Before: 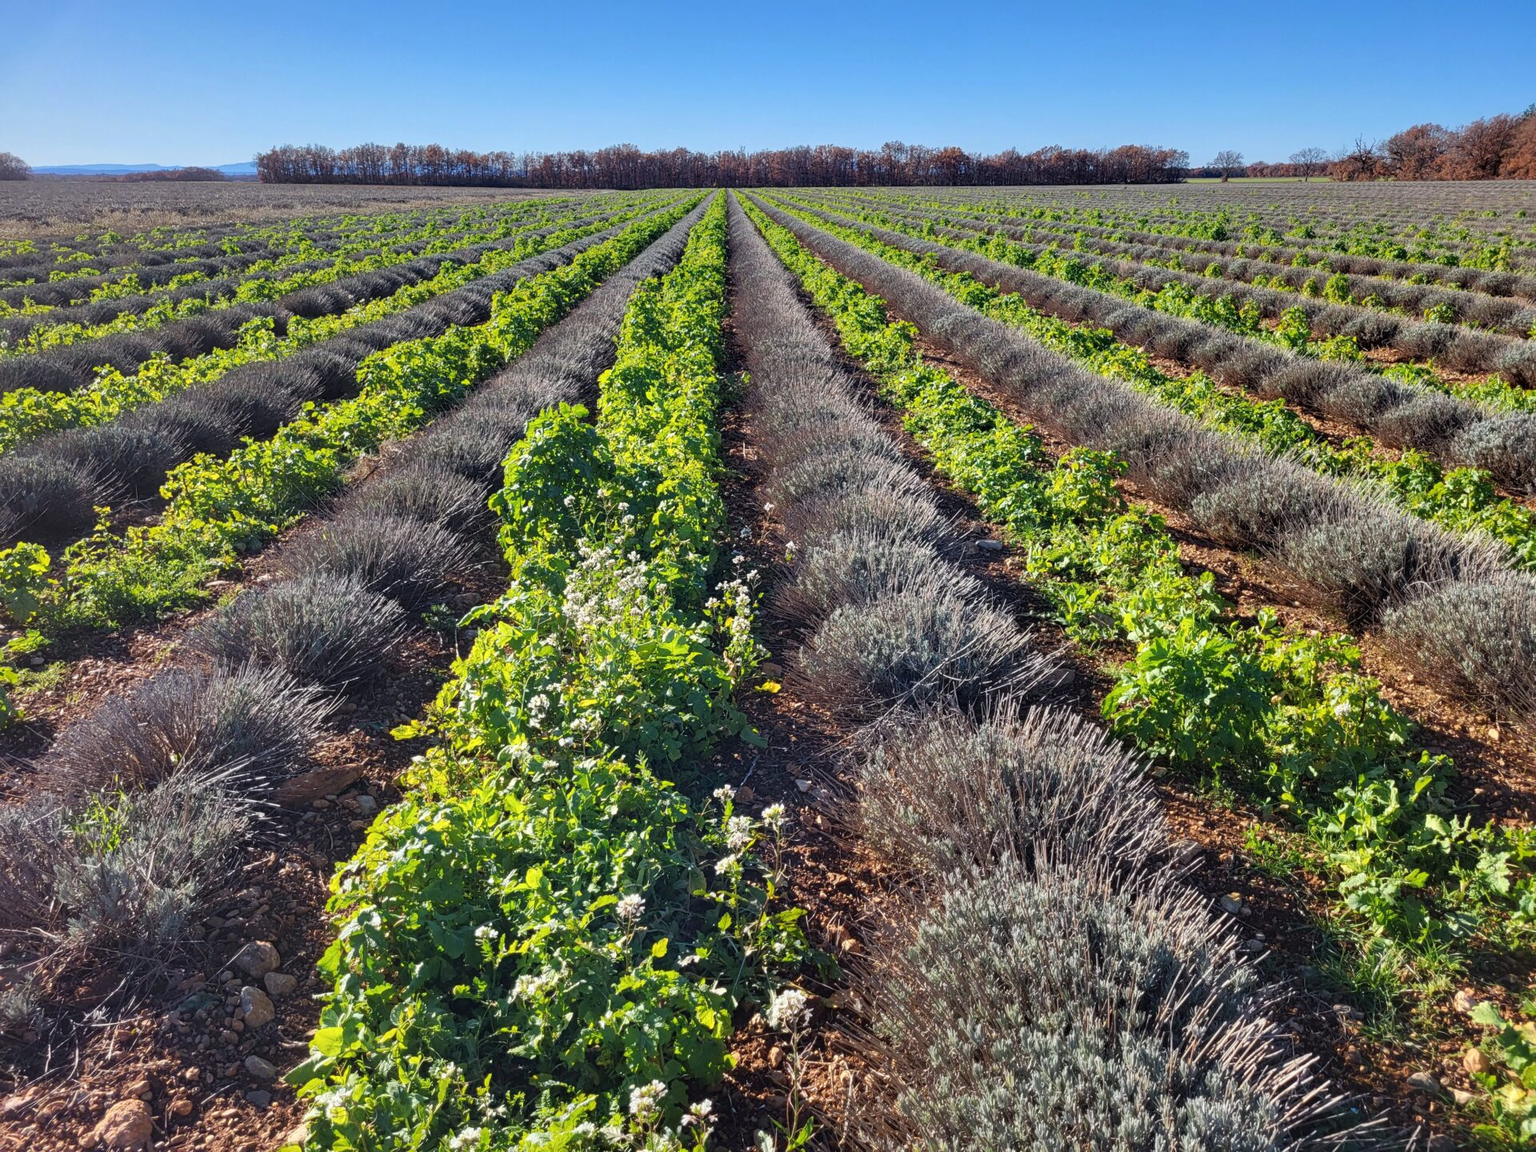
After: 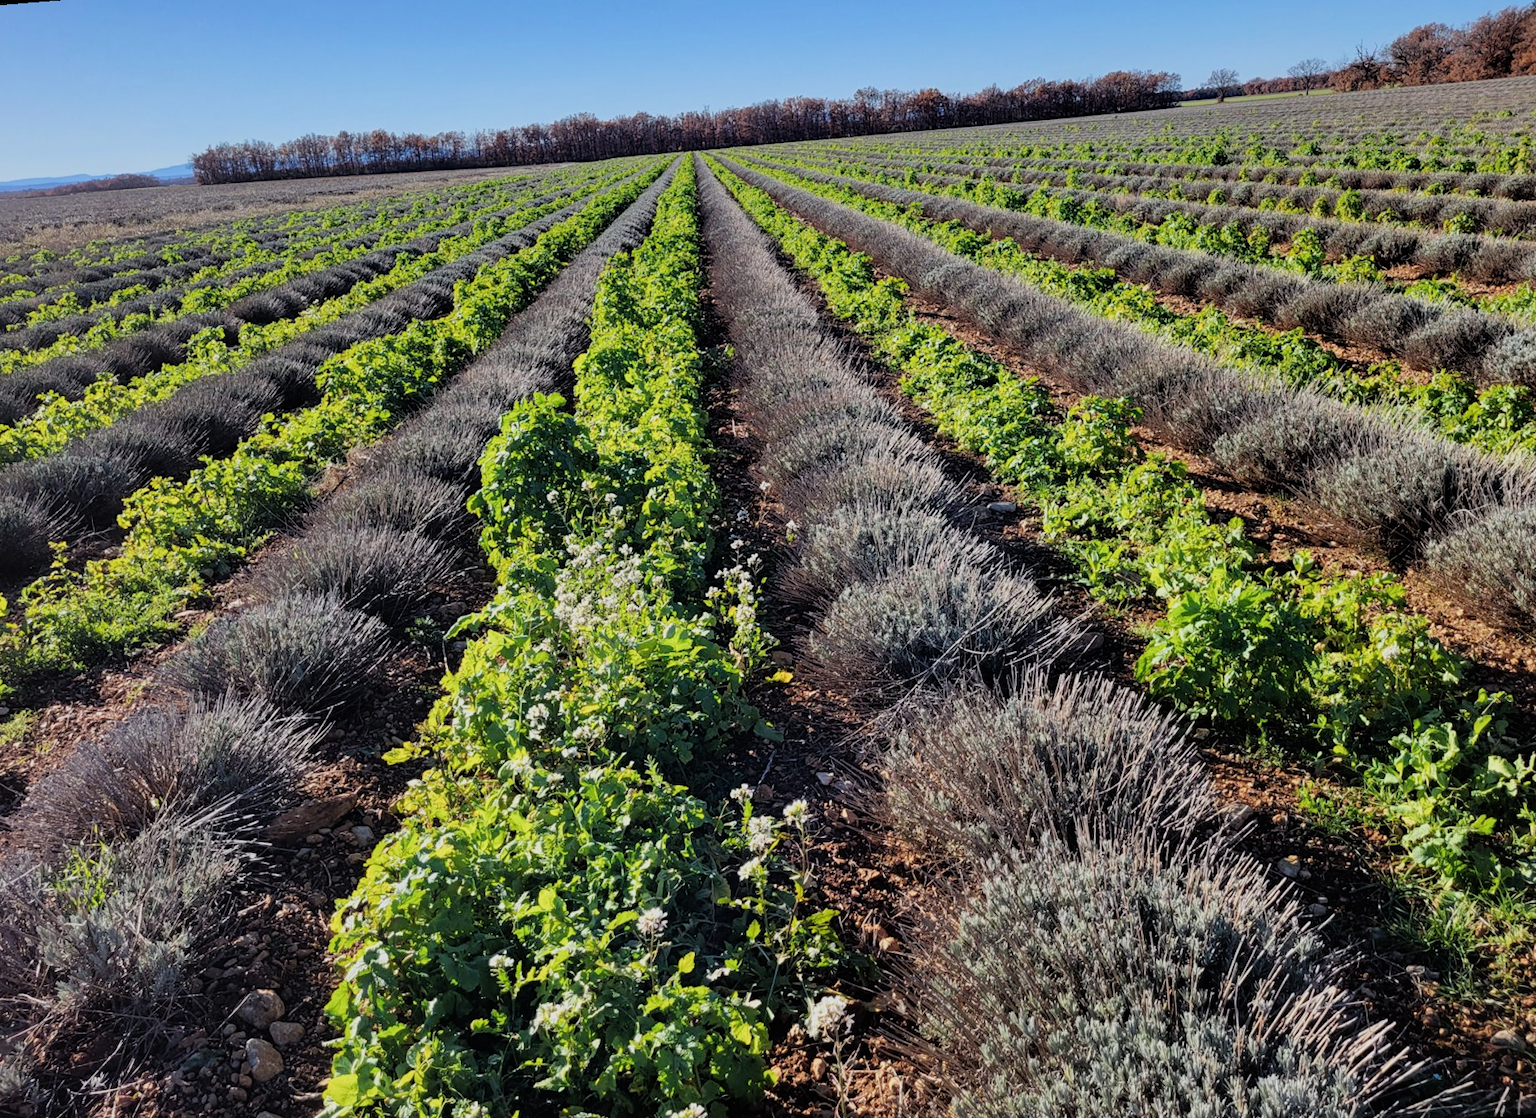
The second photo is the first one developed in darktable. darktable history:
rotate and perspective: rotation -4.57°, crop left 0.054, crop right 0.944, crop top 0.087, crop bottom 0.914
filmic rgb: black relative exposure -7.75 EV, white relative exposure 4.4 EV, threshold 3 EV, hardness 3.76, latitude 50%, contrast 1.1, color science v5 (2021), contrast in shadows safe, contrast in highlights safe, enable highlight reconstruction true
